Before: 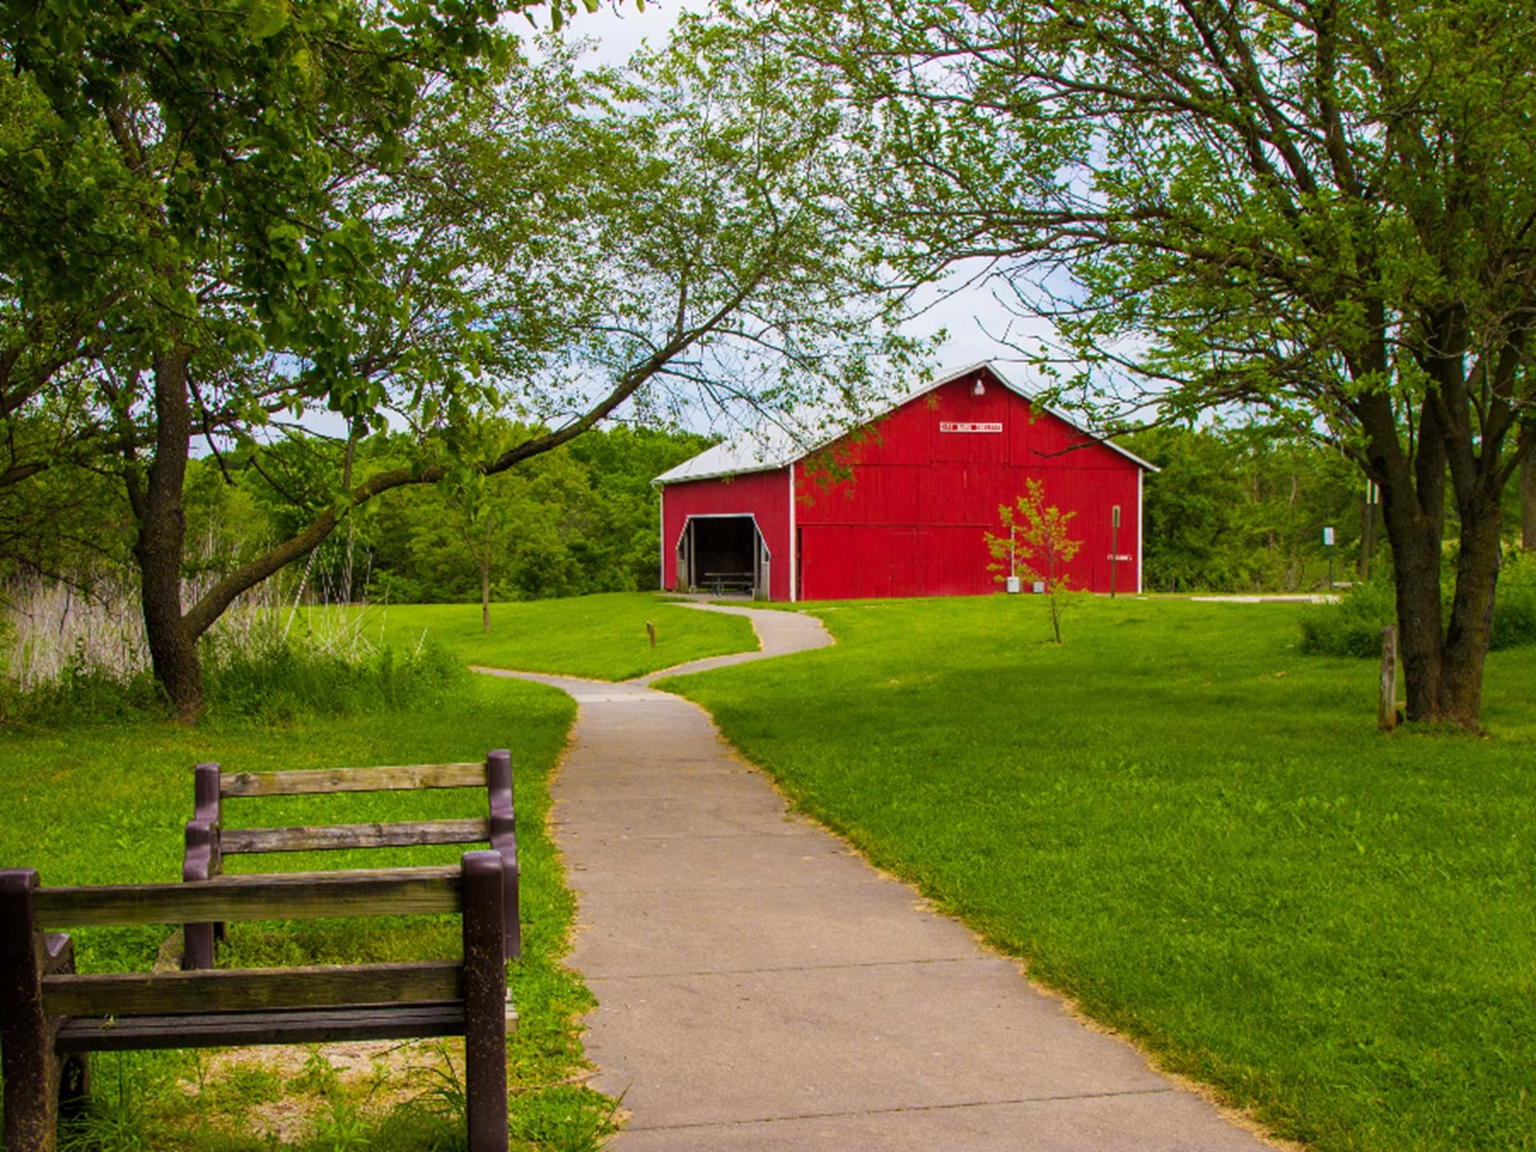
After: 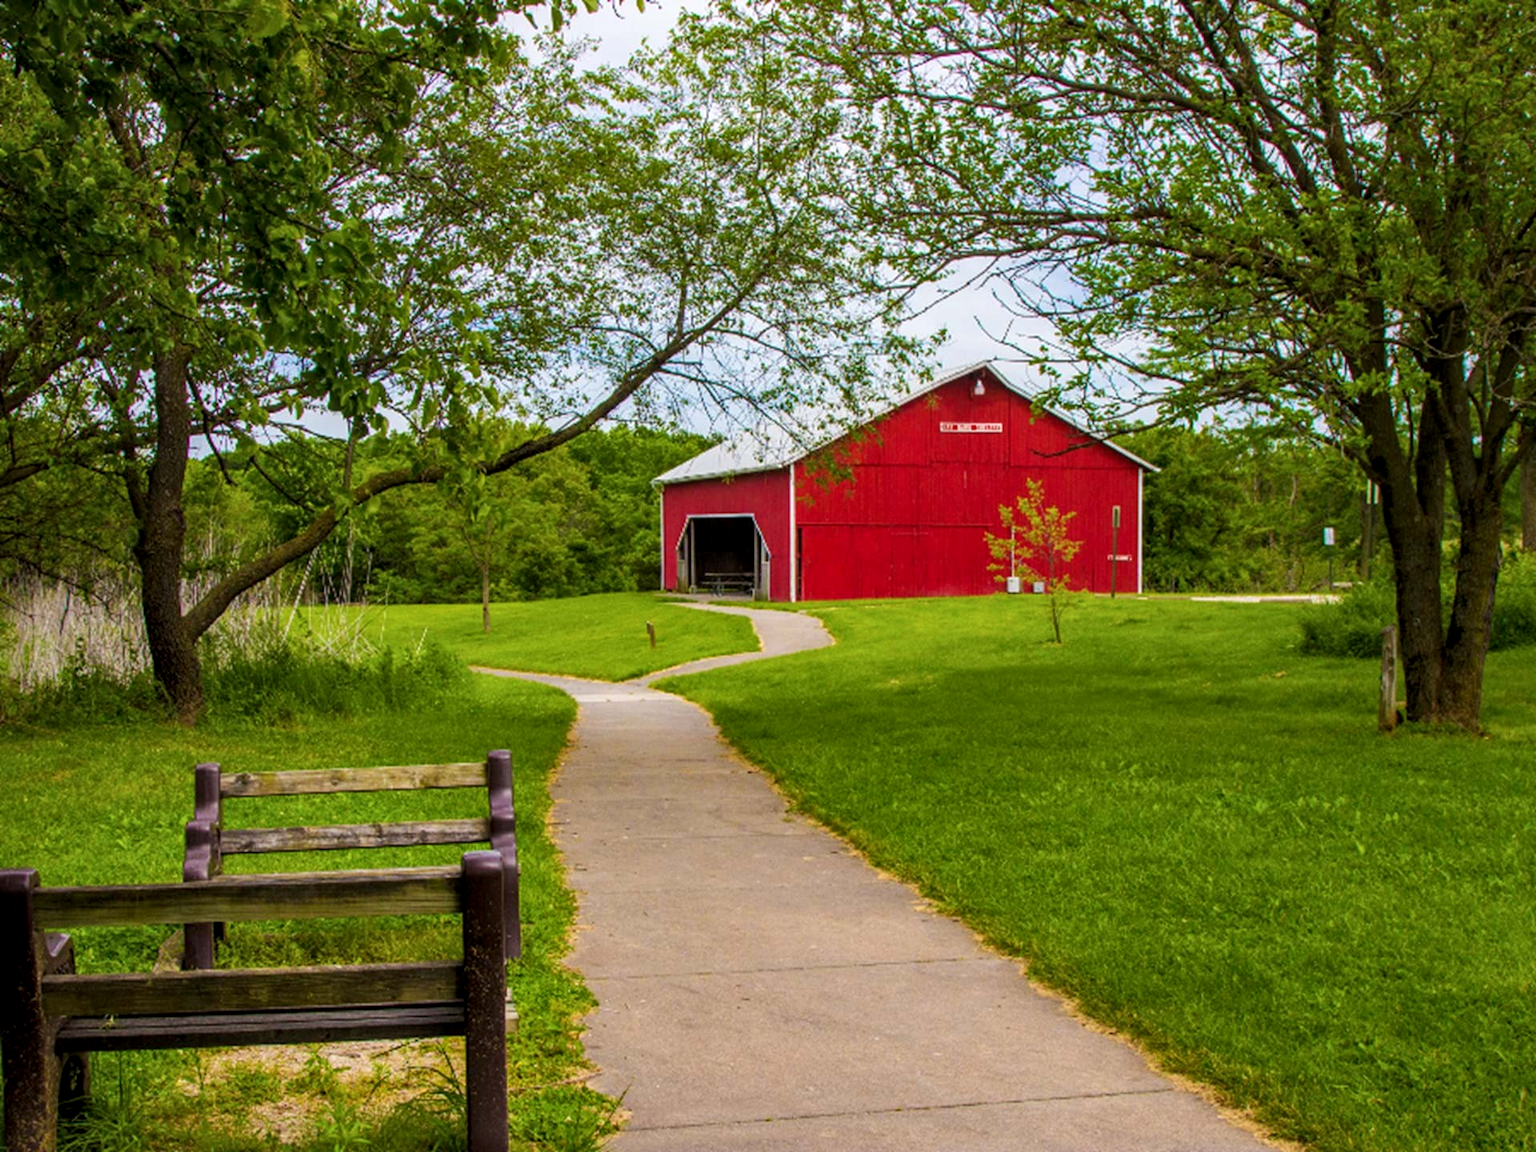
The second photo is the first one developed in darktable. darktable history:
local contrast: on, module defaults
tone equalizer: edges refinement/feathering 500, mask exposure compensation -1.57 EV, preserve details no
tone curve: curves: ch0 [(0, 0) (0.003, 0.003) (0.011, 0.011) (0.025, 0.025) (0.044, 0.044) (0.069, 0.069) (0.1, 0.099) (0.136, 0.135) (0.177, 0.177) (0.224, 0.224) (0.277, 0.276) (0.335, 0.334) (0.399, 0.398) (0.468, 0.467) (0.543, 0.547) (0.623, 0.626) (0.709, 0.712) (0.801, 0.802) (0.898, 0.898) (1, 1)], color space Lab, independent channels, preserve colors none
